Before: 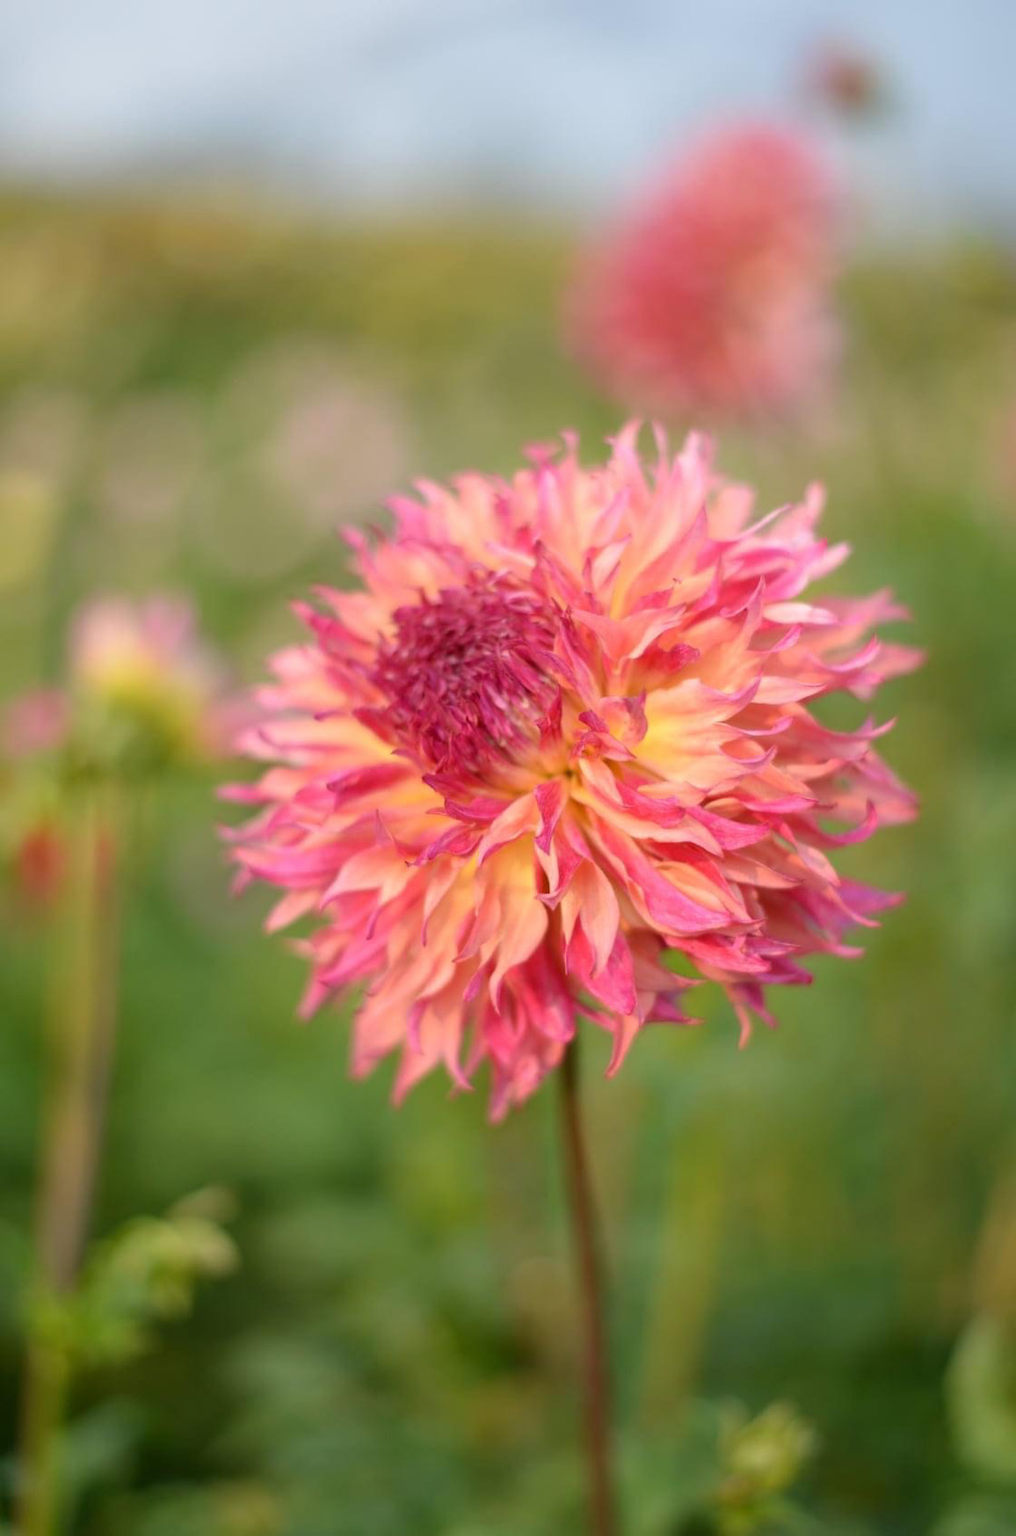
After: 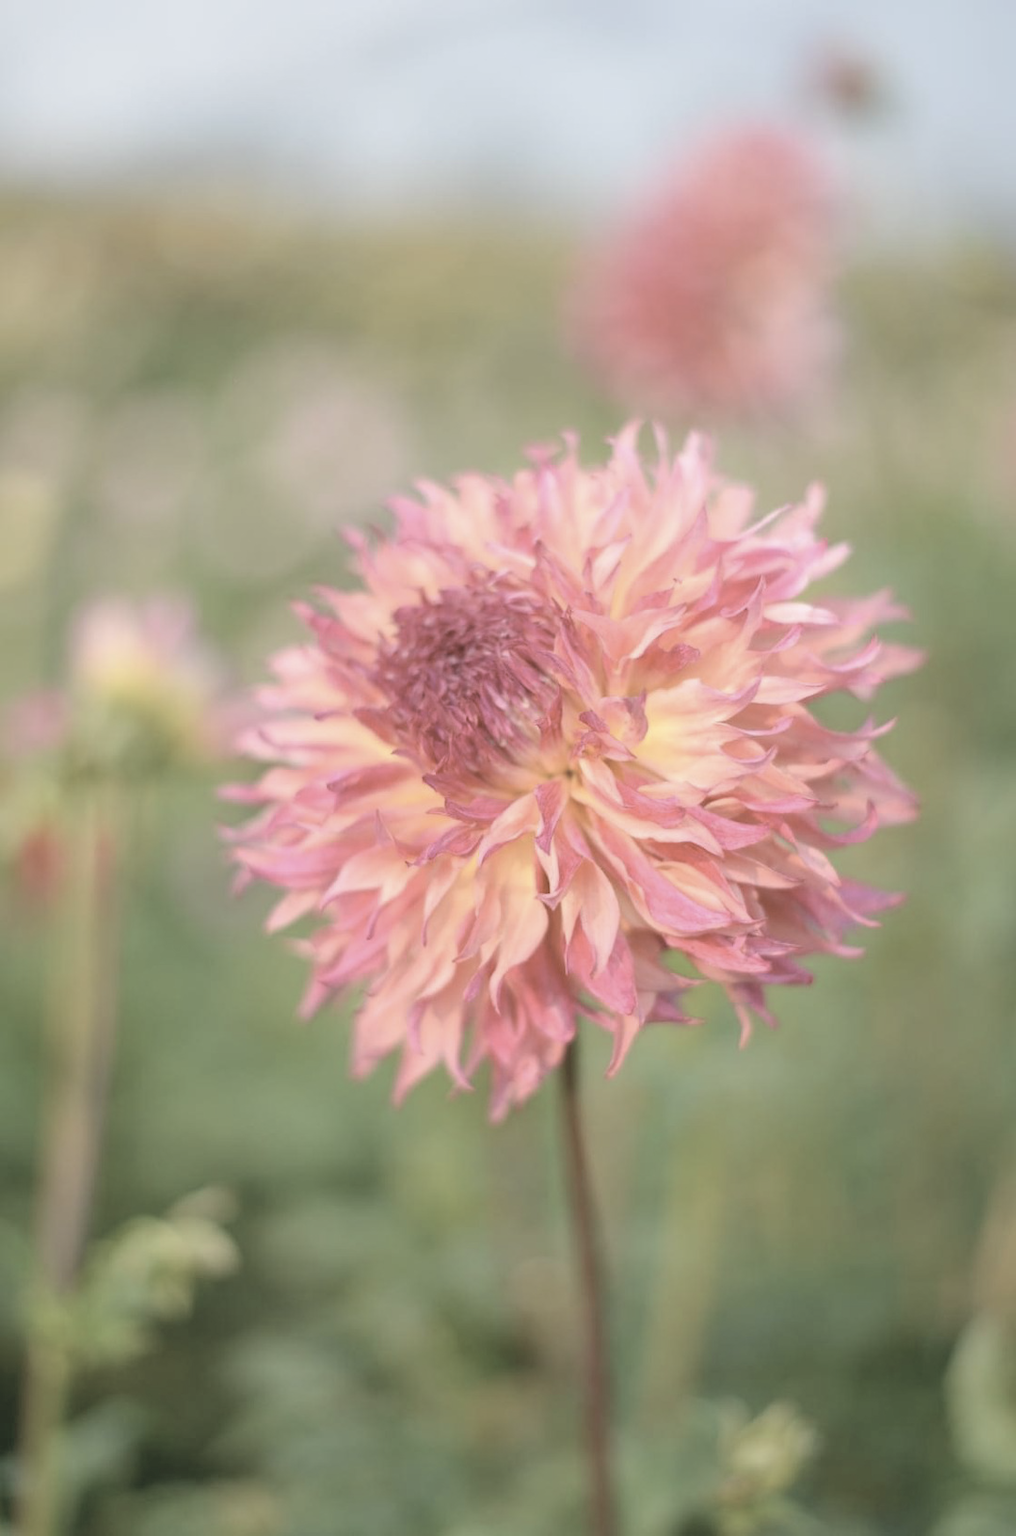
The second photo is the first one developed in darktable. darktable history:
contrast brightness saturation: brightness 0.185, saturation -0.49
